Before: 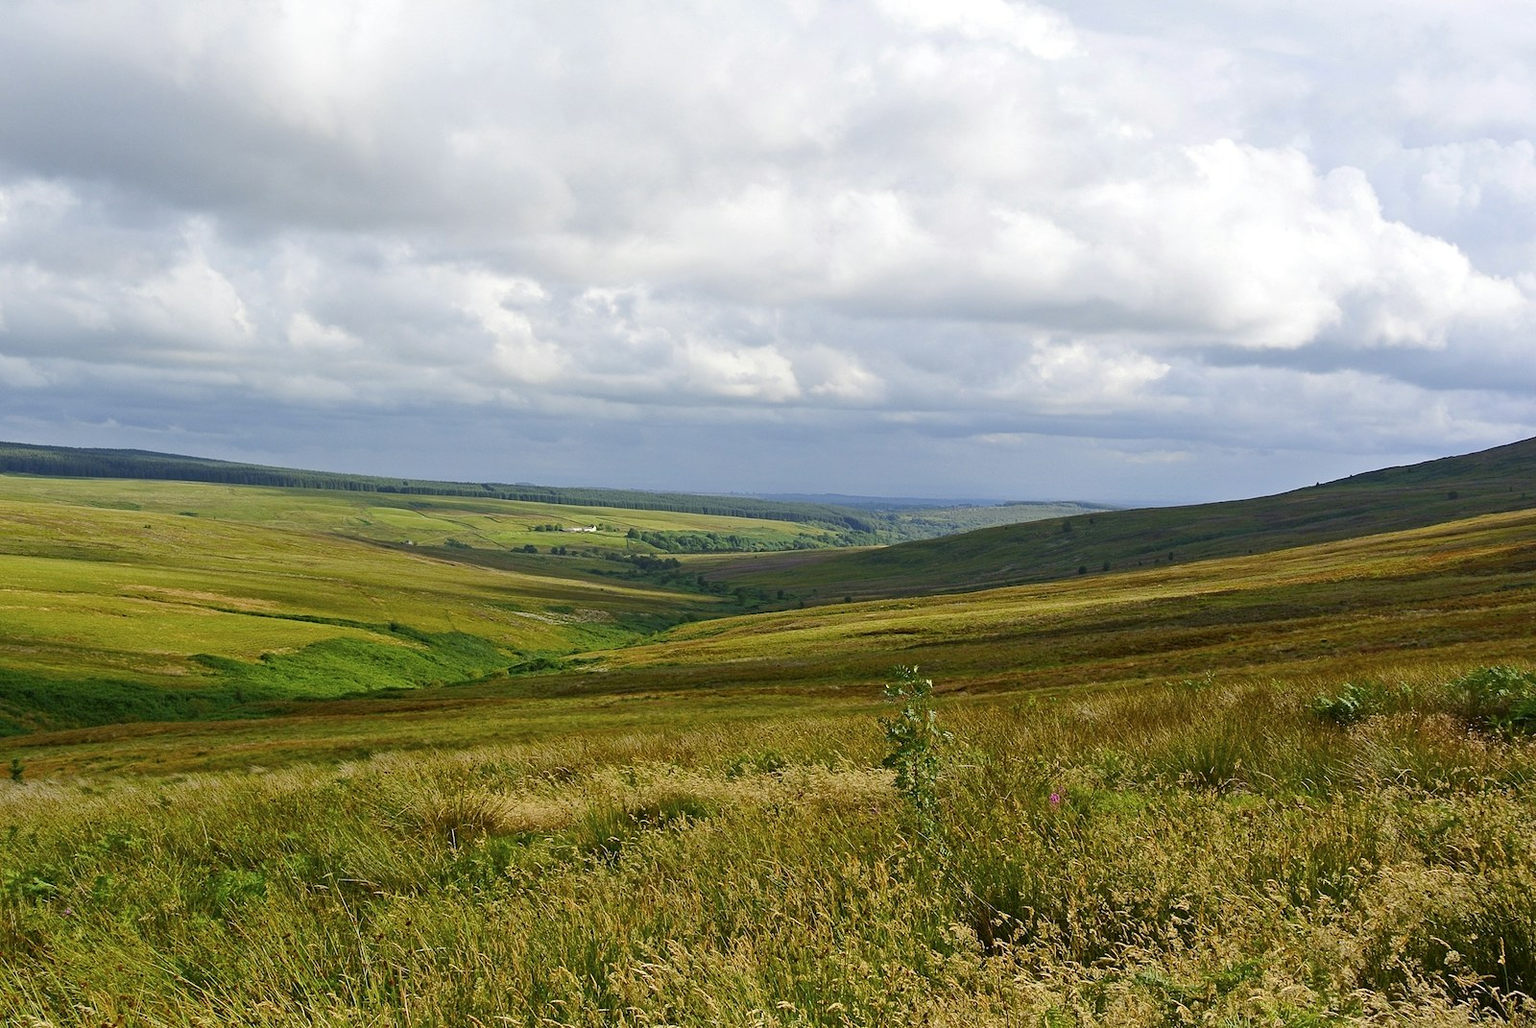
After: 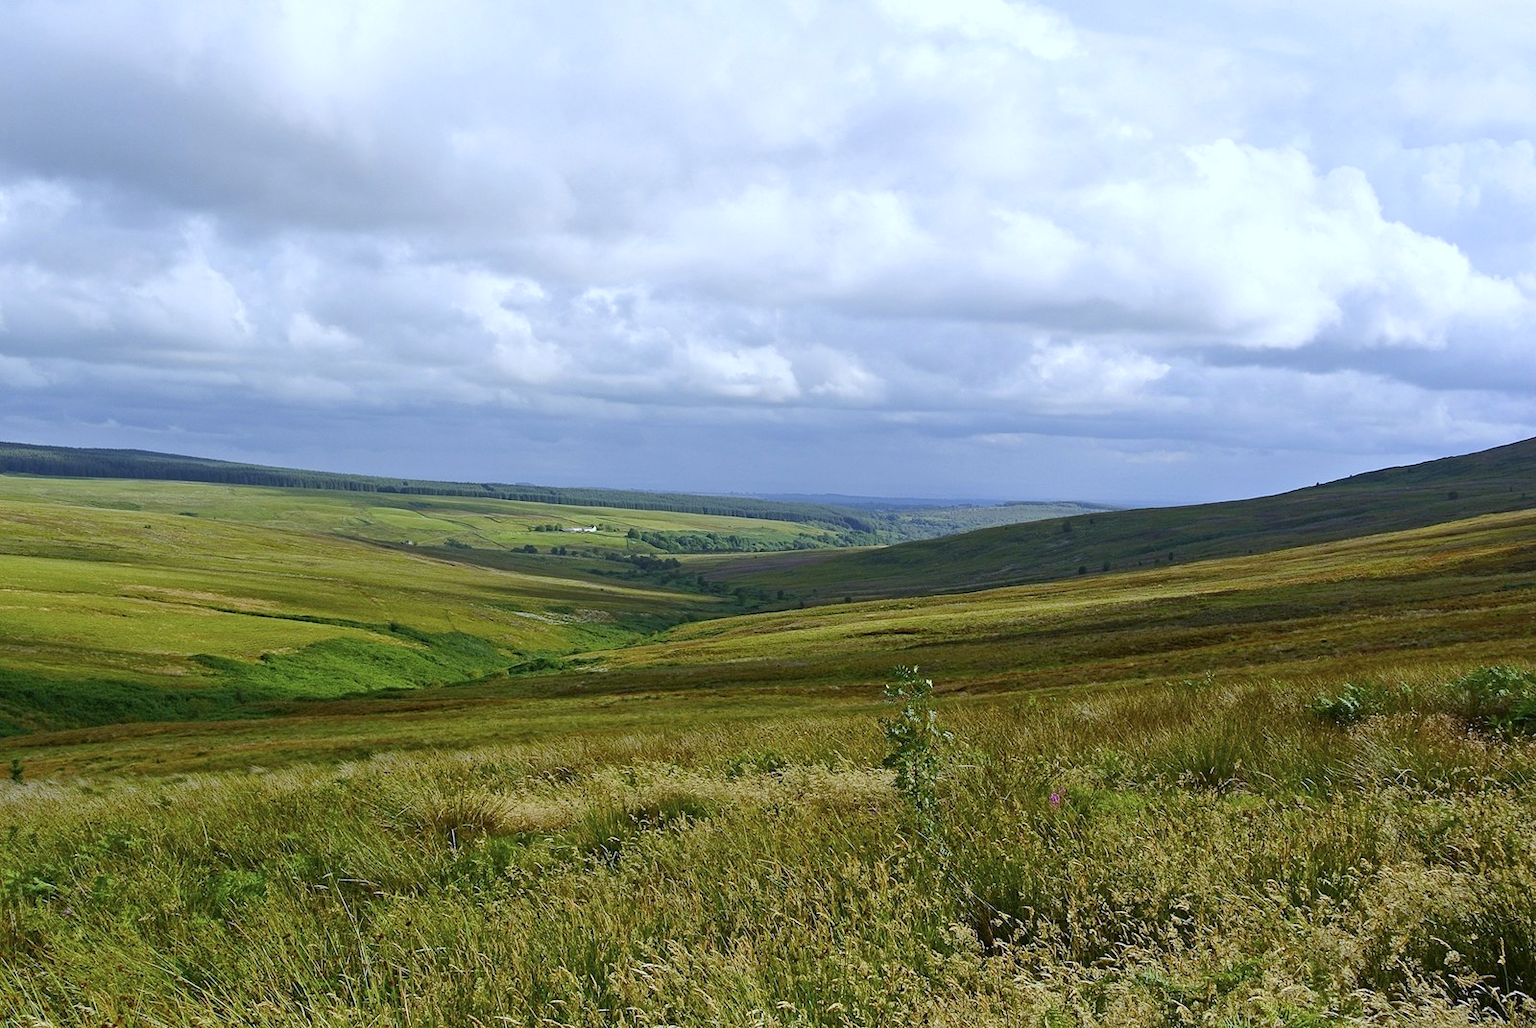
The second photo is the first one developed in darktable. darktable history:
white balance: red 0.926, green 1.003, blue 1.133
contrast brightness saturation: saturation -0.05
